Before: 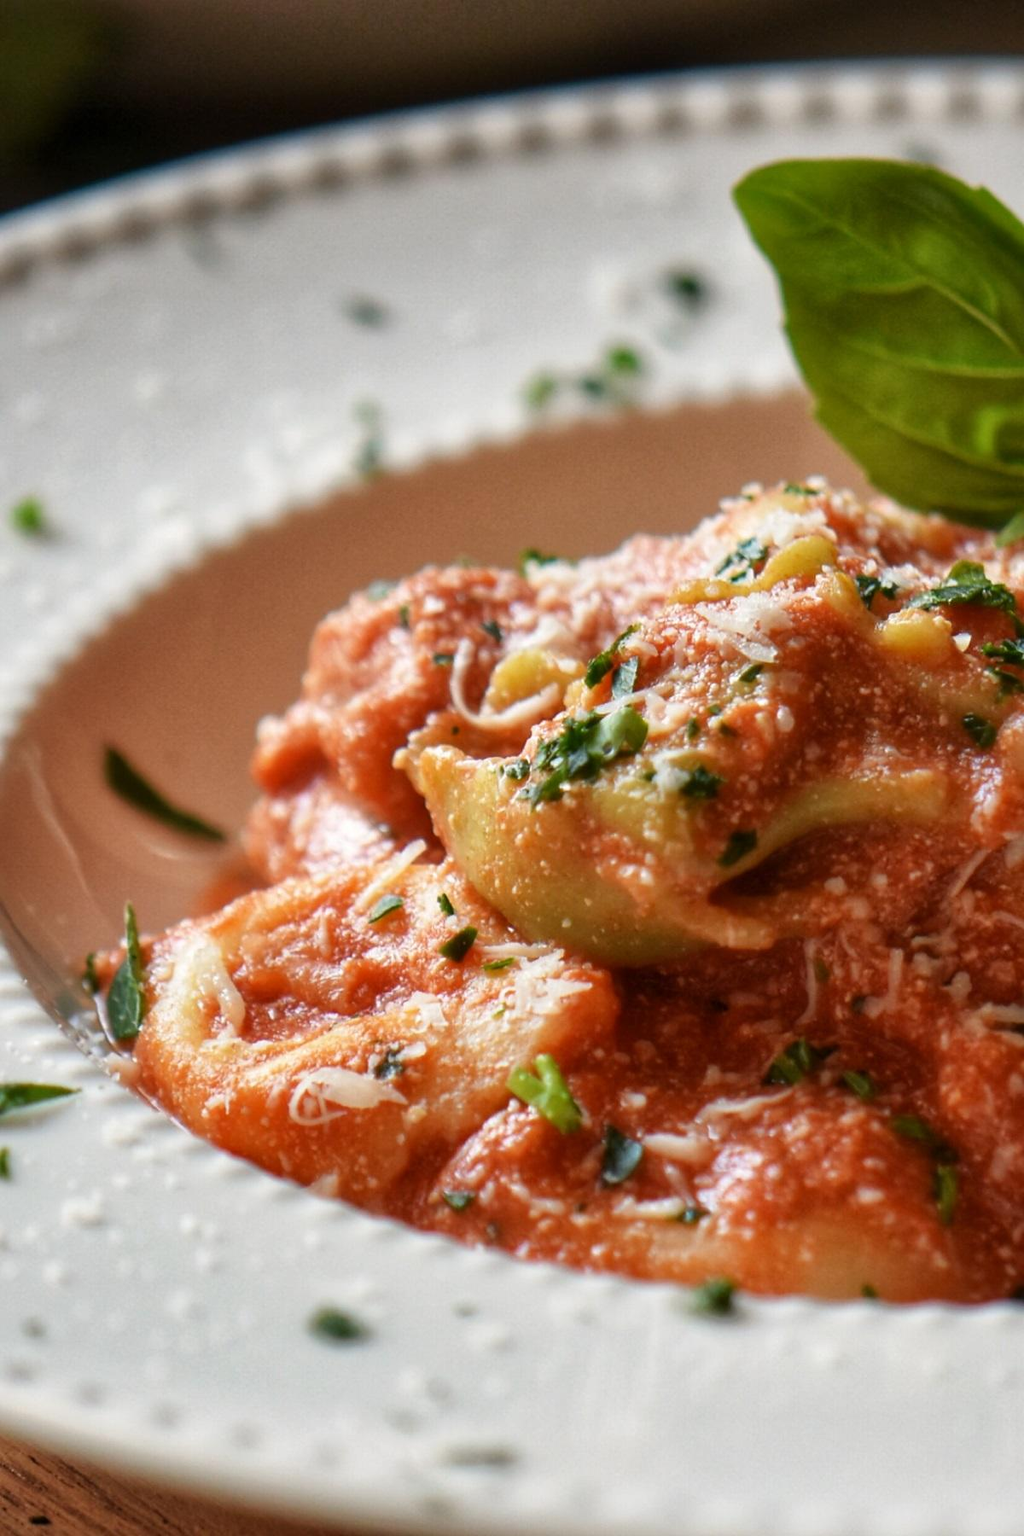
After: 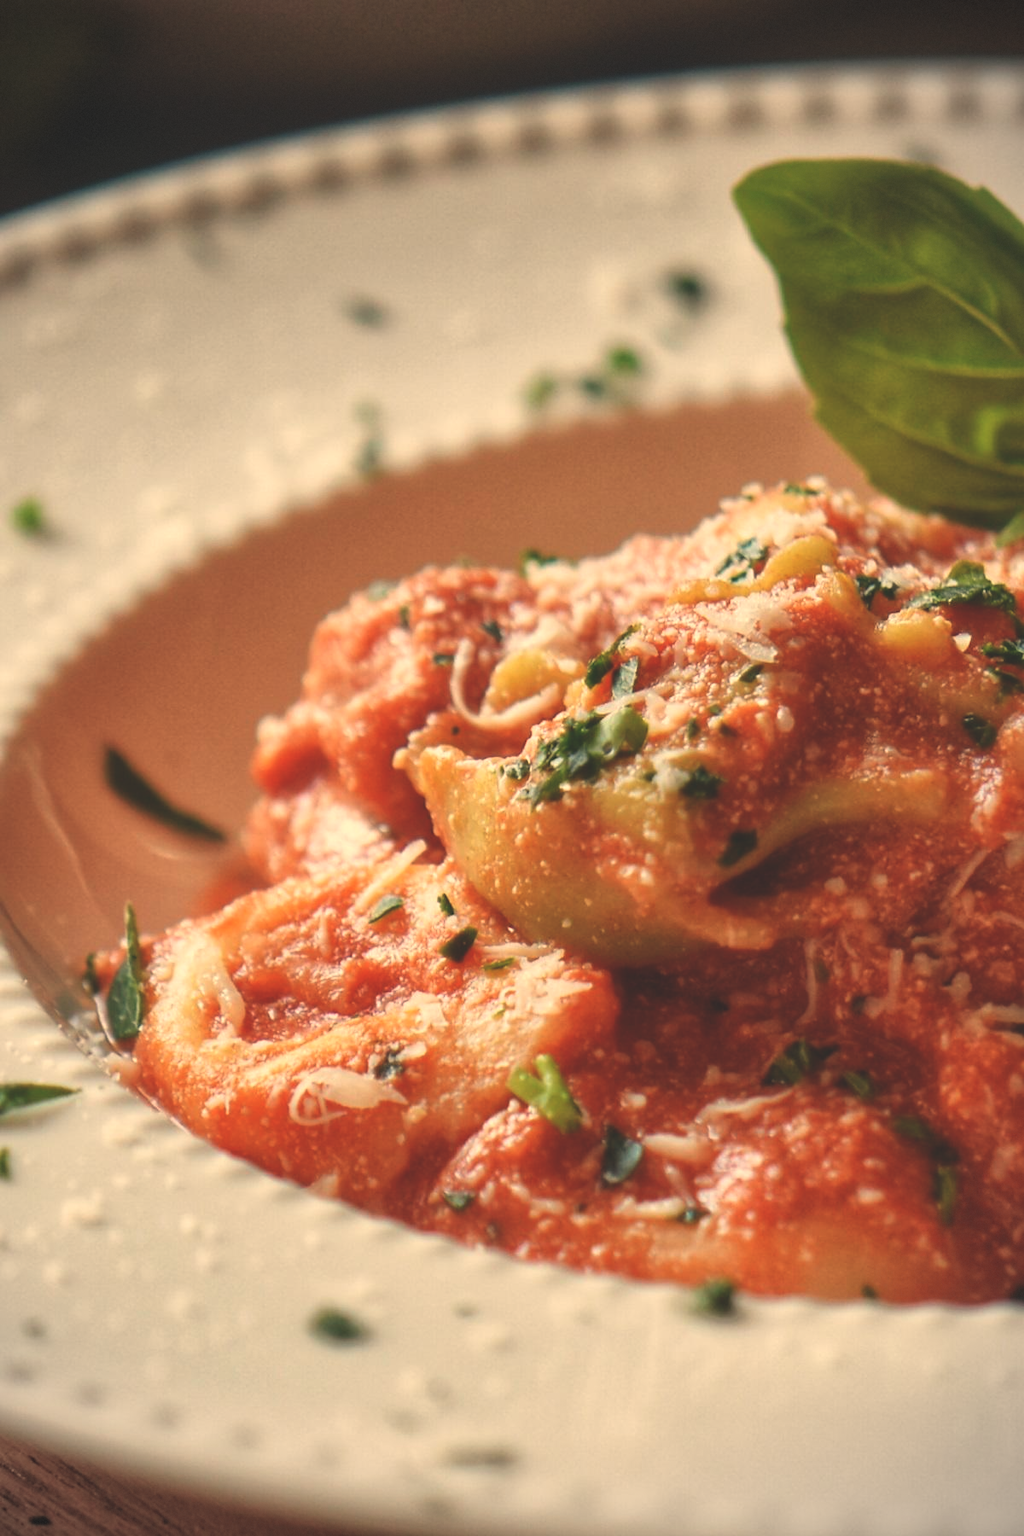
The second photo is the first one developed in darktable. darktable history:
vignetting: dithering 8-bit output, unbound false
exposure: black level correction -0.025, exposure -0.117 EV, compensate highlight preservation false
white balance: red 1.138, green 0.996, blue 0.812
